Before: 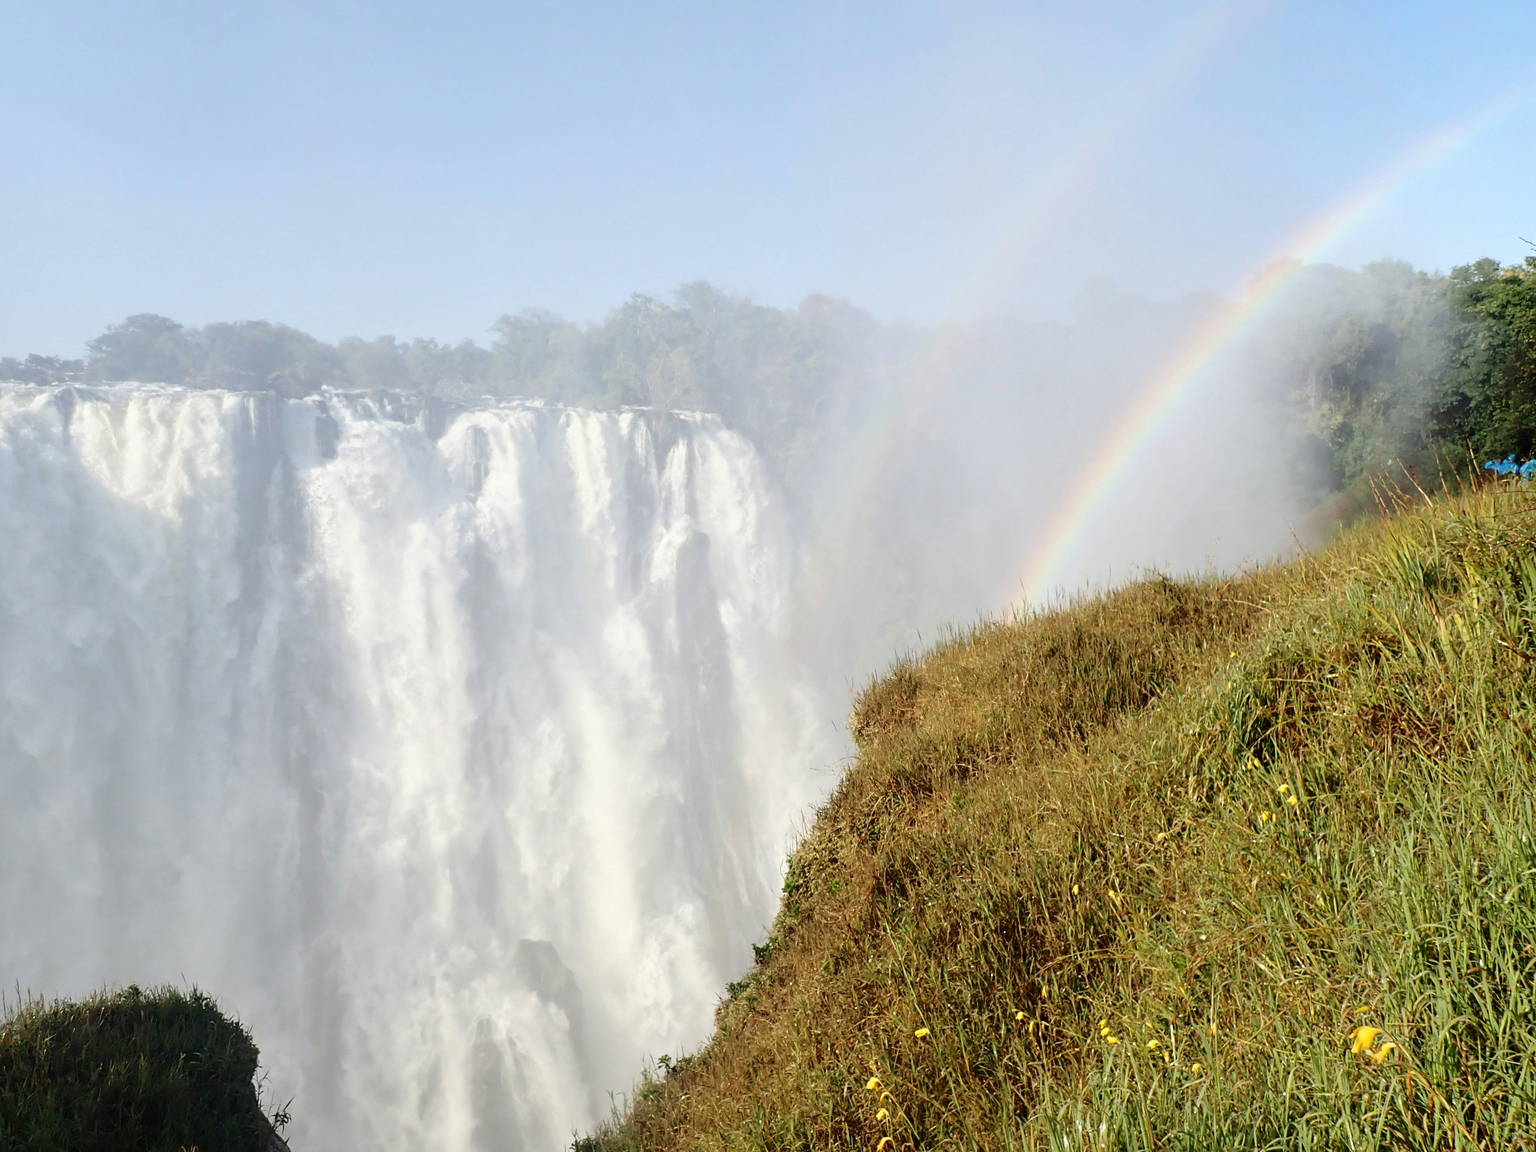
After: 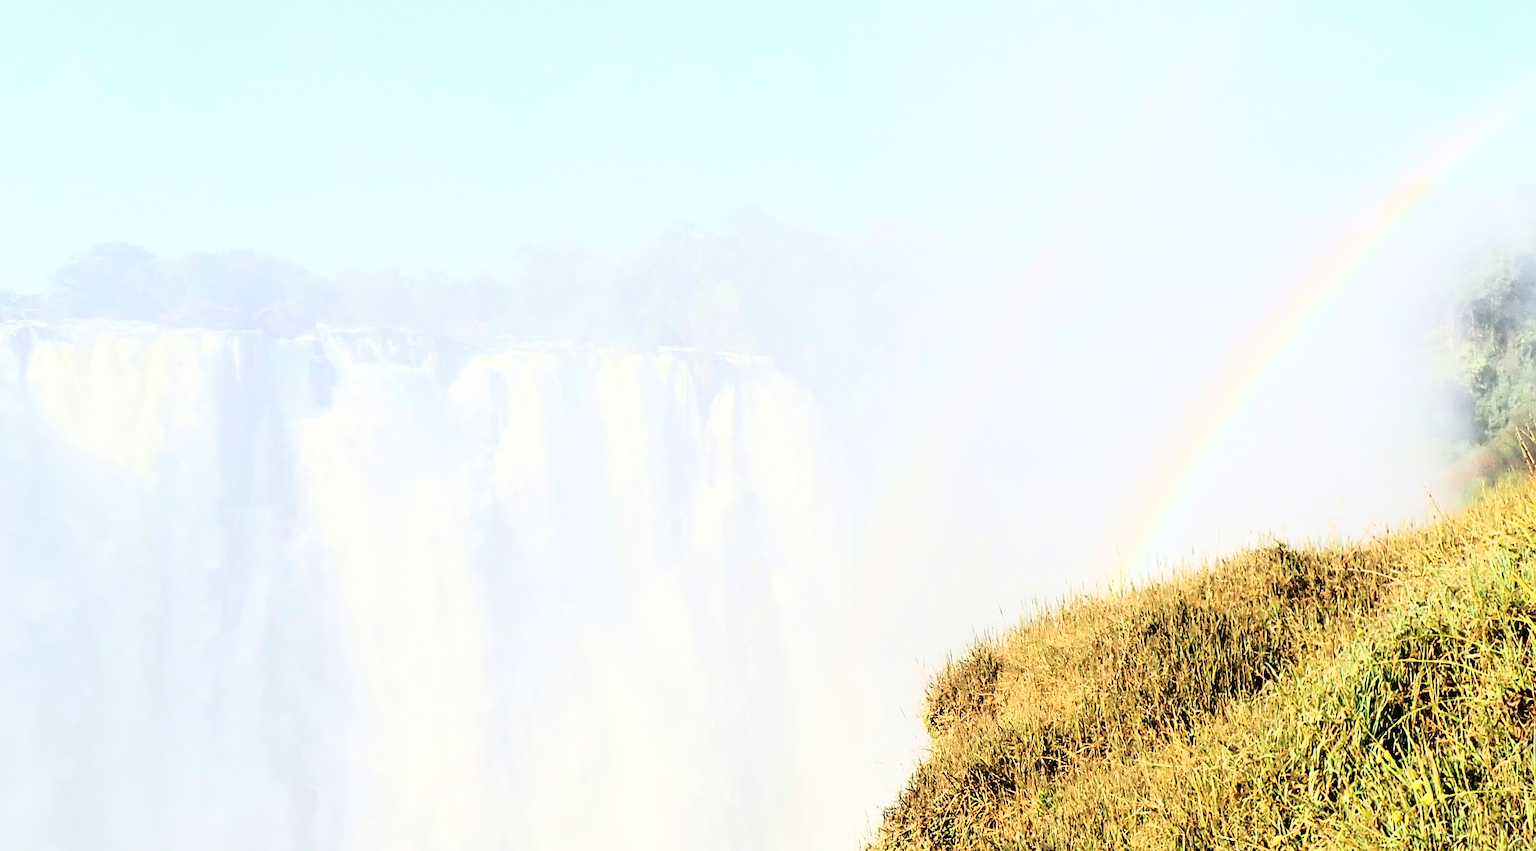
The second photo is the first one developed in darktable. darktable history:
rgb curve: curves: ch0 [(0, 0) (0.21, 0.15) (0.24, 0.21) (0.5, 0.75) (0.75, 0.96) (0.89, 0.99) (1, 1)]; ch1 [(0, 0.02) (0.21, 0.13) (0.25, 0.2) (0.5, 0.67) (0.75, 0.9) (0.89, 0.97) (1, 1)]; ch2 [(0, 0.02) (0.21, 0.13) (0.25, 0.2) (0.5, 0.67) (0.75, 0.9) (0.89, 0.97) (1, 1)], compensate middle gray true
sharpen: on, module defaults
crop: left 3.015%, top 8.969%, right 9.647%, bottom 26.457%
